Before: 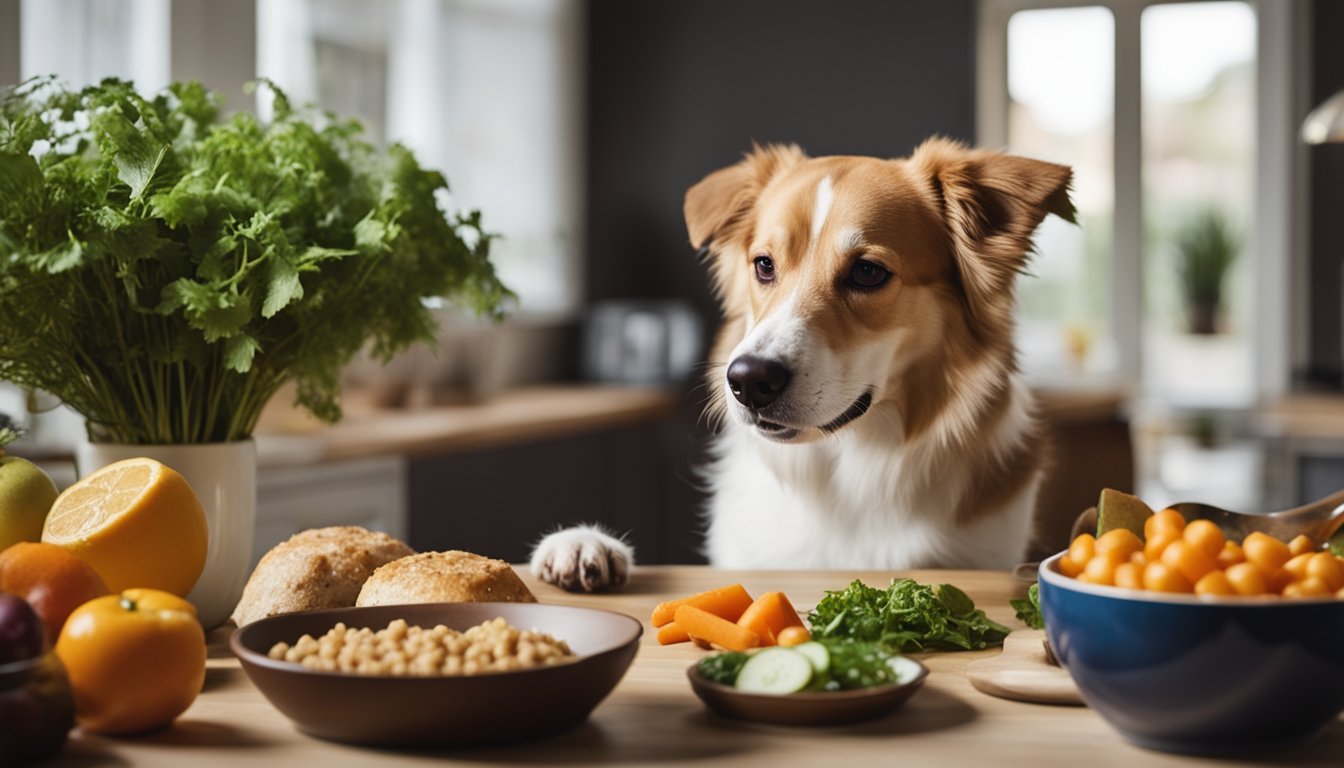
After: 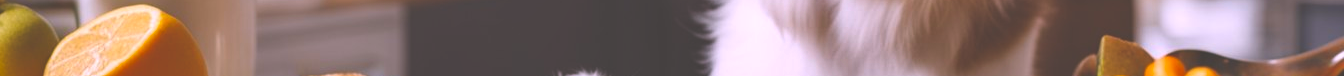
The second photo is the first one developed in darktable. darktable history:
exposure: black level correction -0.041, exposure 0.064 EV, compensate highlight preservation false
contrast brightness saturation: saturation 0.1
white balance: red 1.066, blue 1.119
shadows and highlights: shadows 20.91, highlights -82.73, soften with gaussian
color balance rgb: perceptual saturation grading › global saturation 20%, global vibrance 20%
crop and rotate: top 59.084%, bottom 30.916%
